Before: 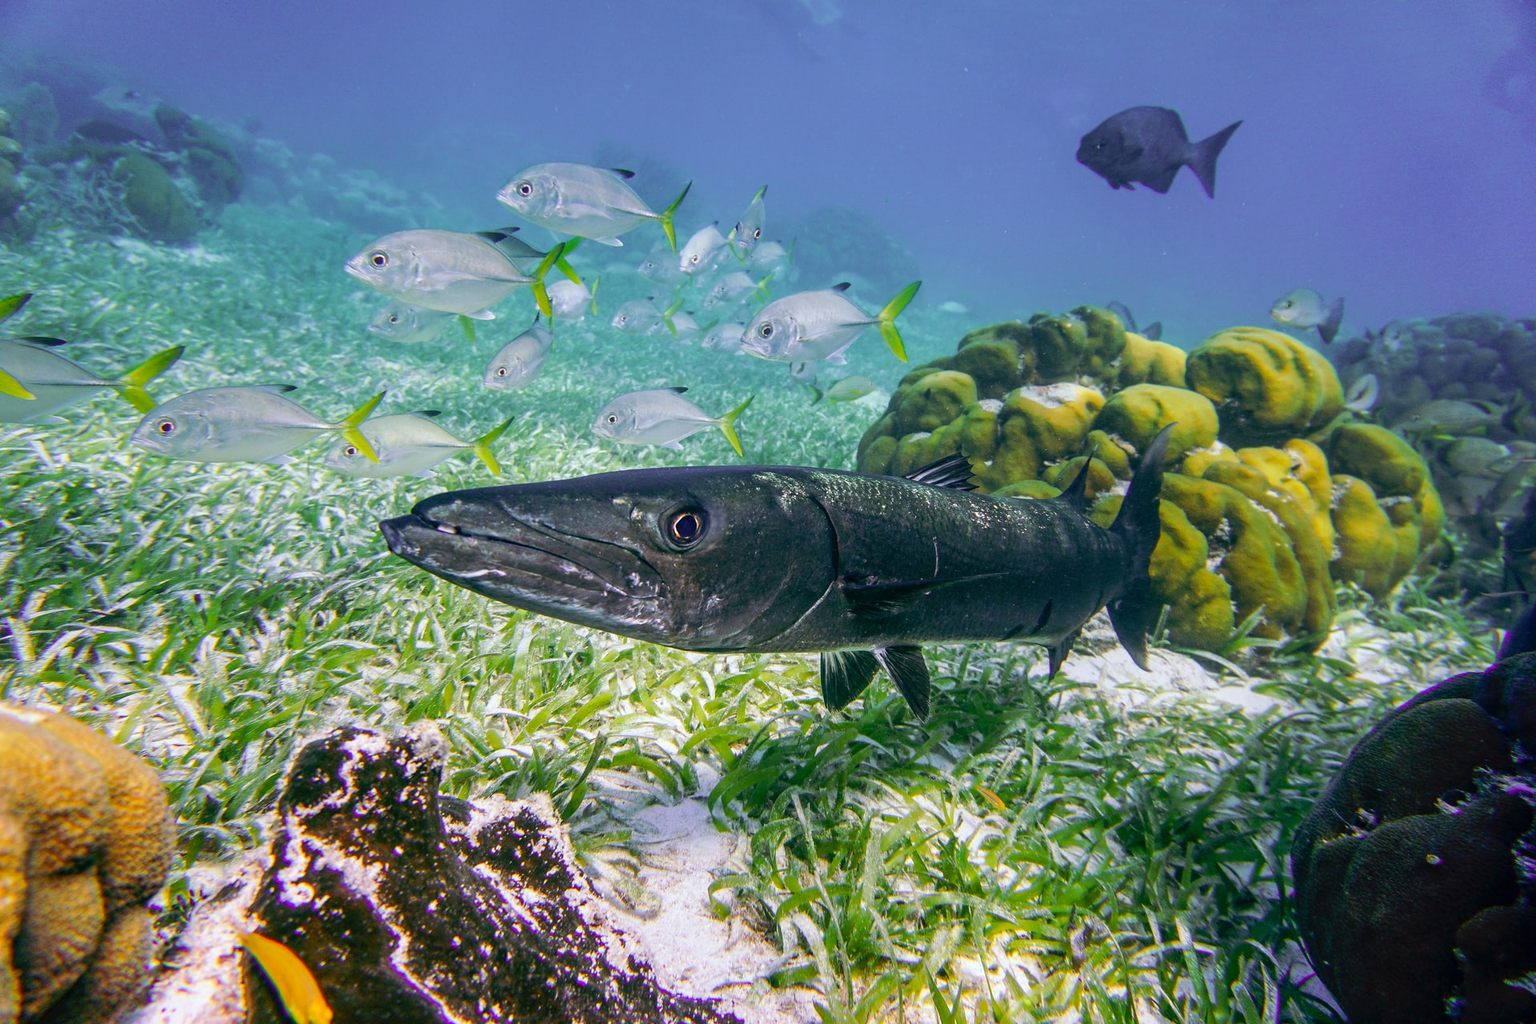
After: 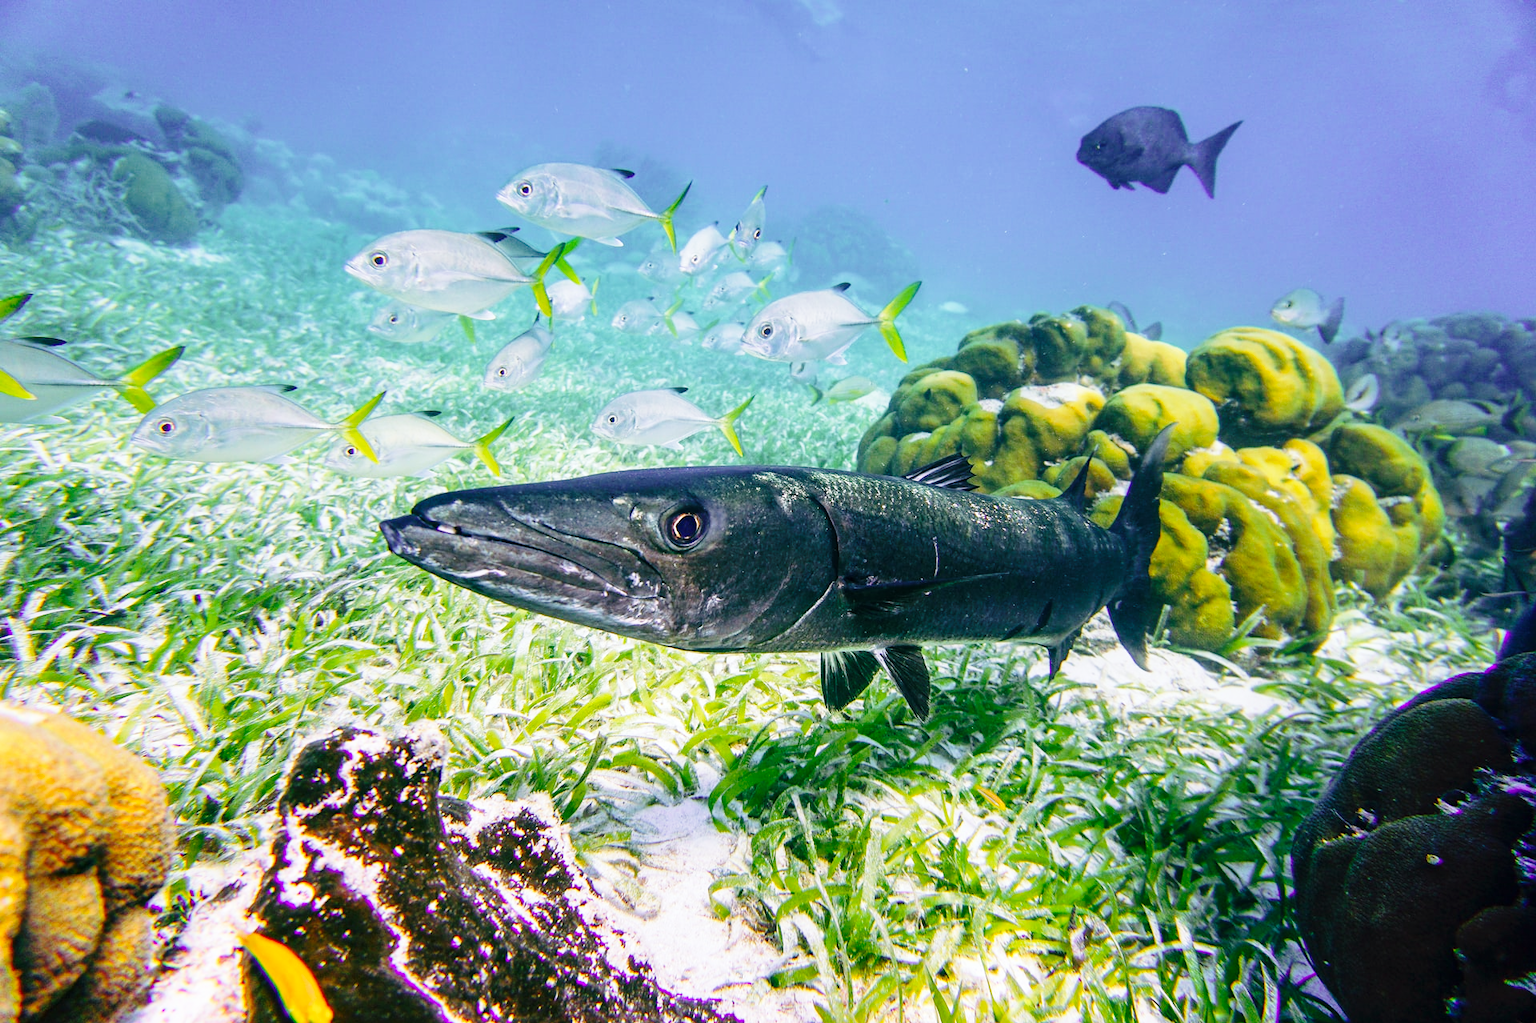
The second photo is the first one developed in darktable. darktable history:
crop: bottom 0.071%
base curve: curves: ch0 [(0, 0) (0.028, 0.03) (0.121, 0.232) (0.46, 0.748) (0.859, 0.968) (1, 1)], preserve colors none
